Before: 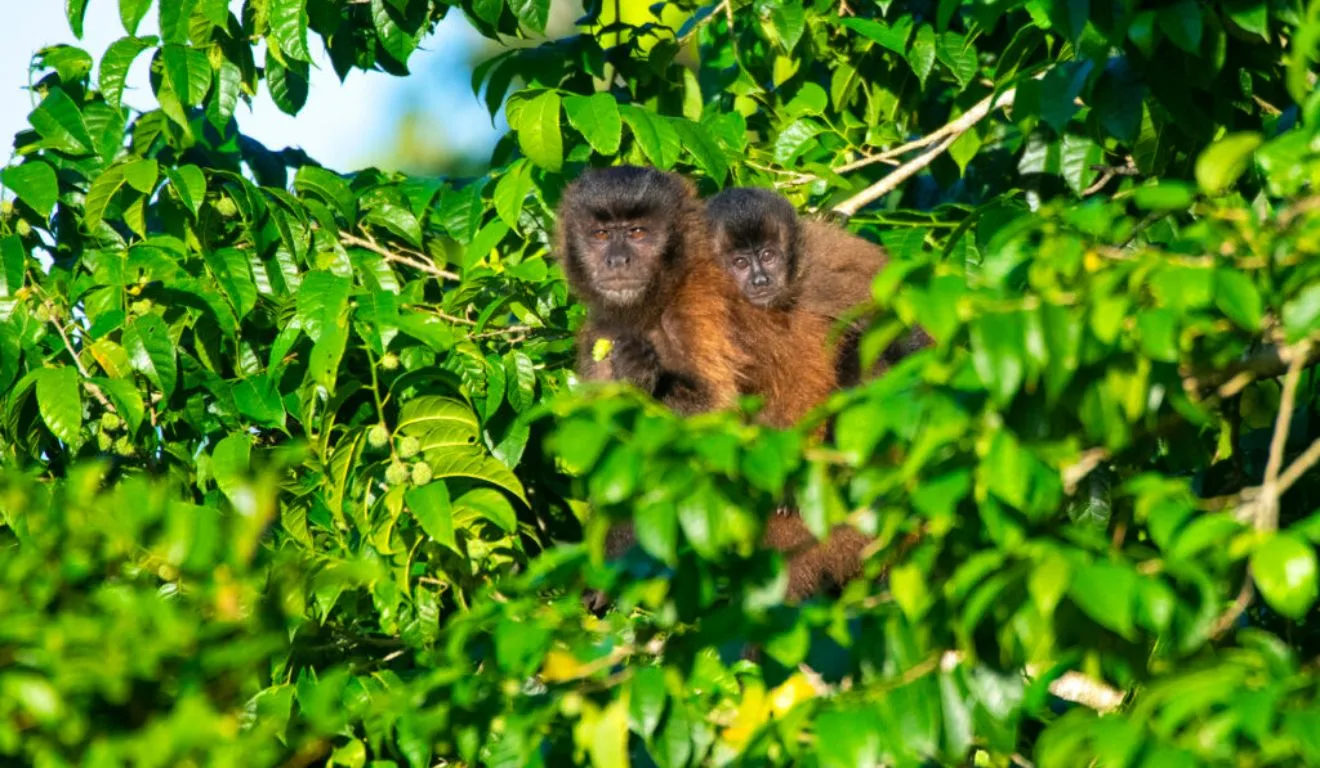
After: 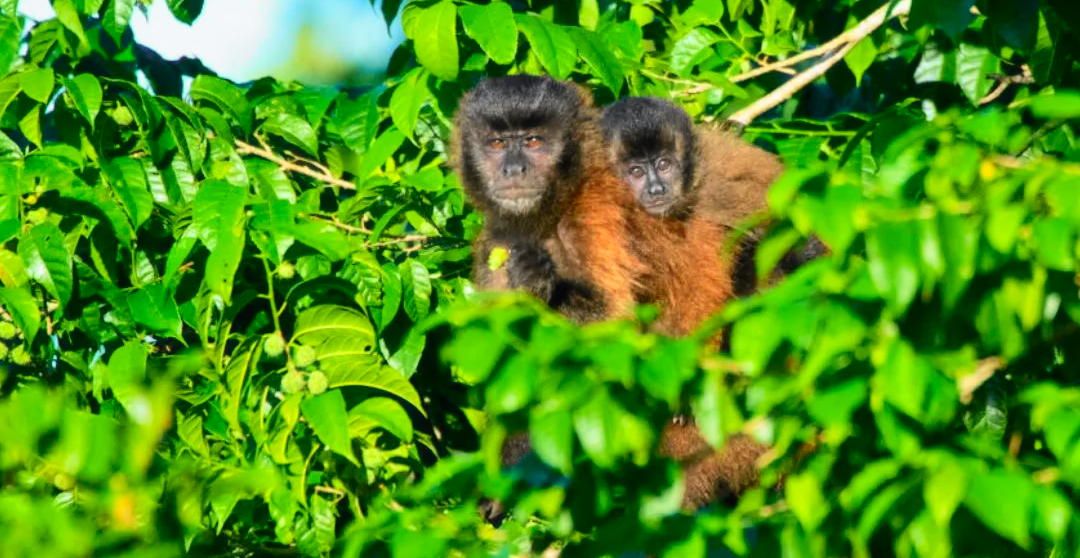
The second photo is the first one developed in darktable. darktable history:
crop: left 7.907%, top 11.858%, right 10.241%, bottom 15.41%
tone curve: curves: ch0 [(0, 0) (0.071, 0.047) (0.266, 0.26) (0.483, 0.554) (0.753, 0.811) (1, 0.983)]; ch1 [(0, 0) (0.346, 0.307) (0.408, 0.369) (0.463, 0.443) (0.482, 0.493) (0.502, 0.5) (0.517, 0.502) (0.55, 0.548) (0.597, 0.624) (0.651, 0.698) (1, 1)]; ch2 [(0, 0) (0.346, 0.34) (0.434, 0.46) (0.485, 0.494) (0.5, 0.494) (0.517, 0.506) (0.535, 0.529) (0.583, 0.611) (0.625, 0.666) (1, 1)], color space Lab, independent channels, preserve colors none
haze removal: strength -0.09, compatibility mode true, adaptive false
